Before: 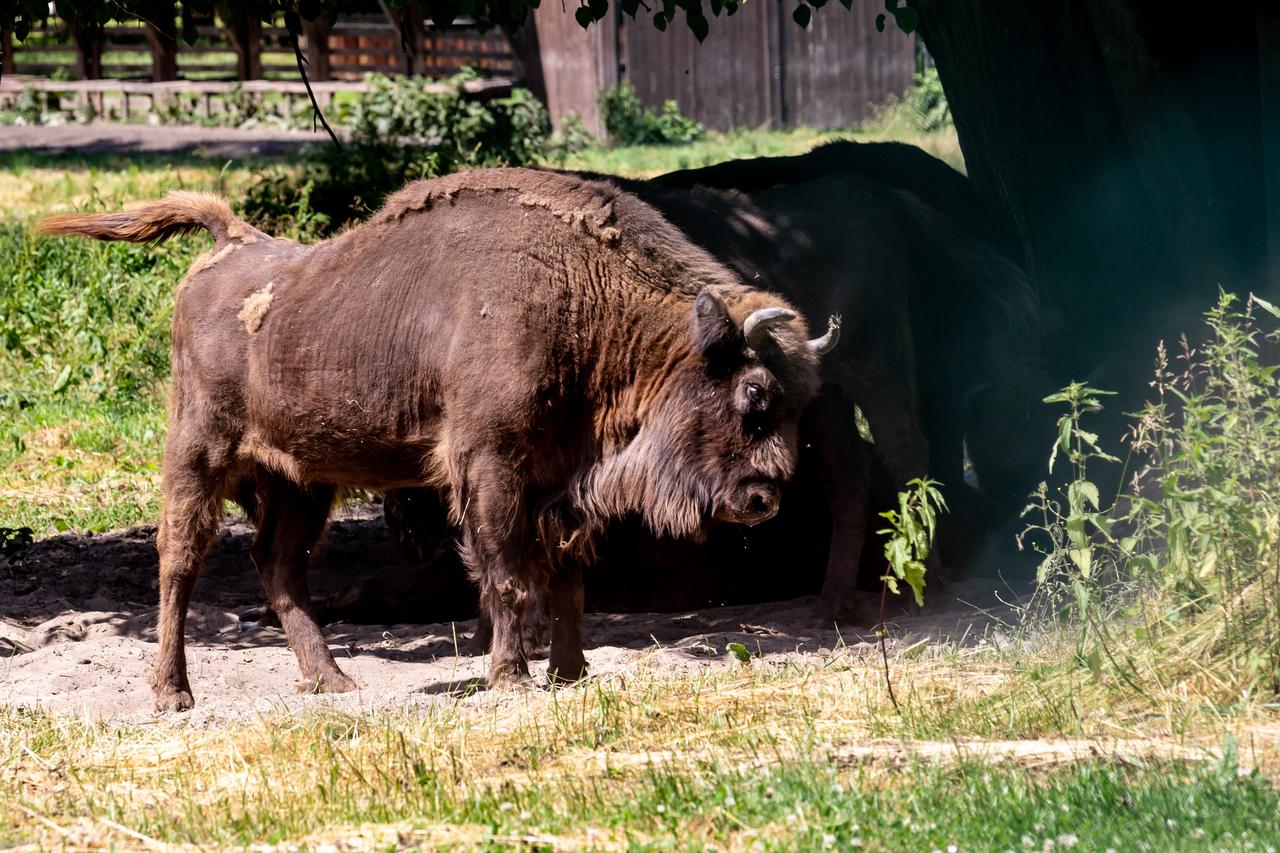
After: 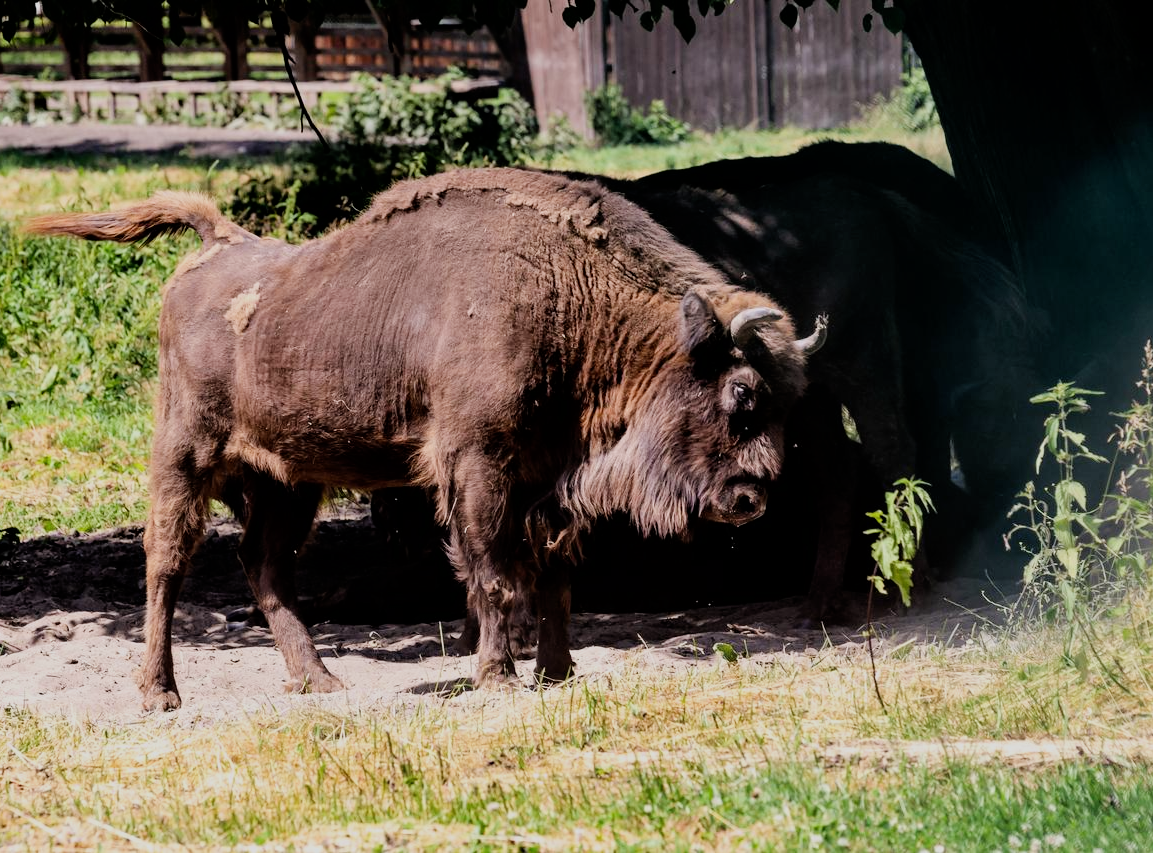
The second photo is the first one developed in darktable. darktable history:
filmic rgb: black relative exposure -7.65 EV, white relative exposure 4.56 EV, hardness 3.61
exposure: black level correction 0, exposure 0.2 EV, compensate highlight preservation false
crop and rotate: left 1.072%, right 8.84%
